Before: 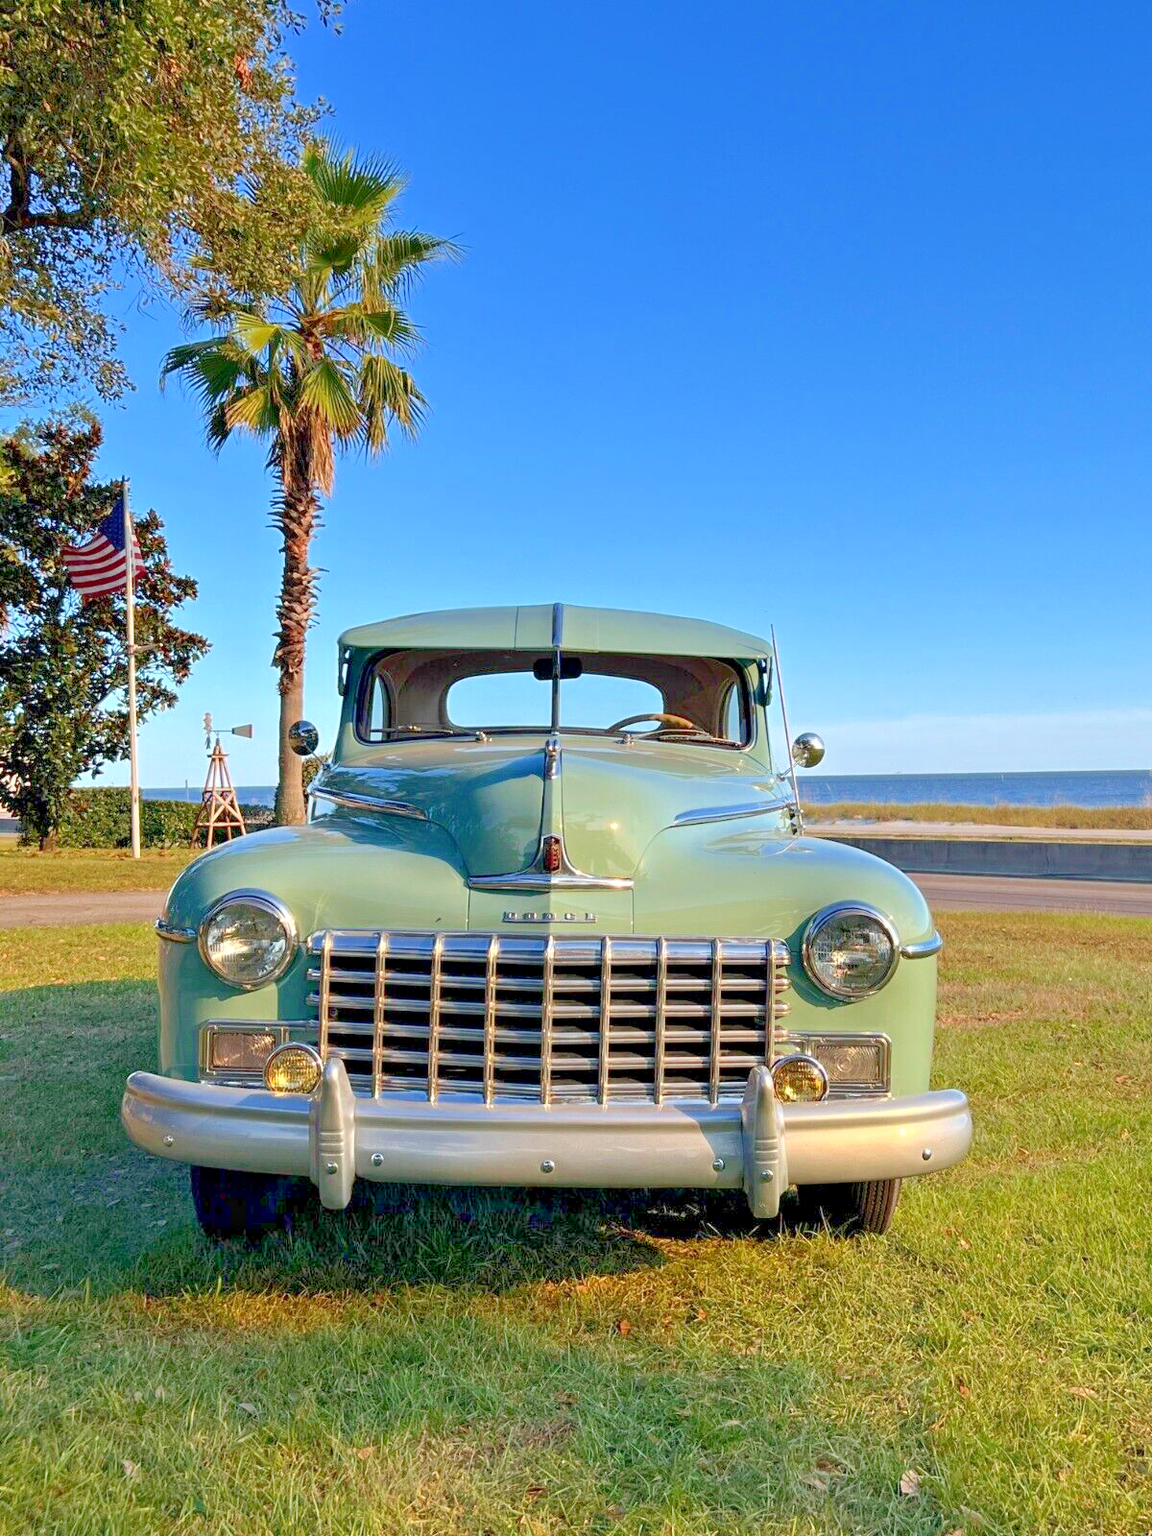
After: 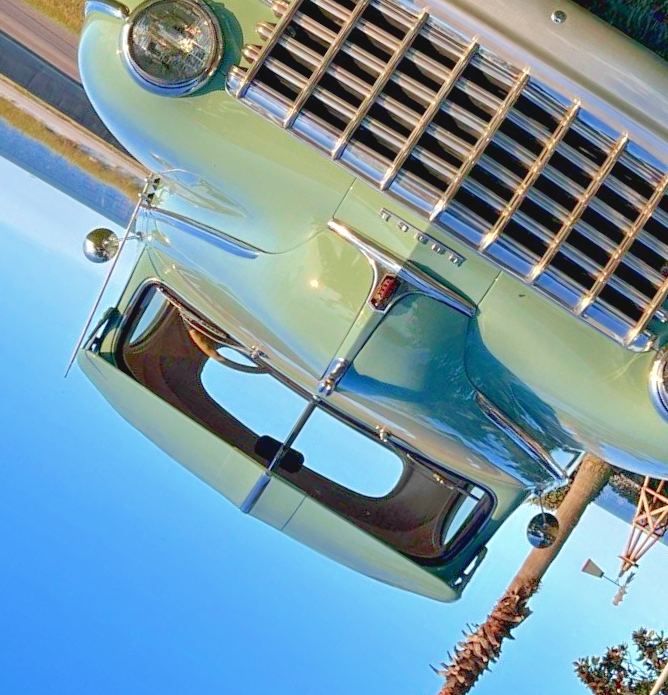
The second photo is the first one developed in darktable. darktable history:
crop and rotate: angle 148.58°, left 9.126%, top 15.602%, right 4.557%, bottom 17.066%
exposure: black level correction 0, exposure 0 EV, compensate exposure bias true, compensate highlight preservation false
tone curve: curves: ch0 [(0, 0) (0.003, 0.051) (0.011, 0.054) (0.025, 0.056) (0.044, 0.07) (0.069, 0.092) (0.1, 0.119) (0.136, 0.149) (0.177, 0.189) (0.224, 0.231) (0.277, 0.278) (0.335, 0.329) (0.399, 0.386) (0.468, 0.454) (0.543, 0.524) (0.623, 0.603) (0.709, 0.687) (0.801, 0.776) (0.898, 0.878) (1, 1)], color space Lab, independent channels, preserve colors none
tone equalizer: on, module defaults
